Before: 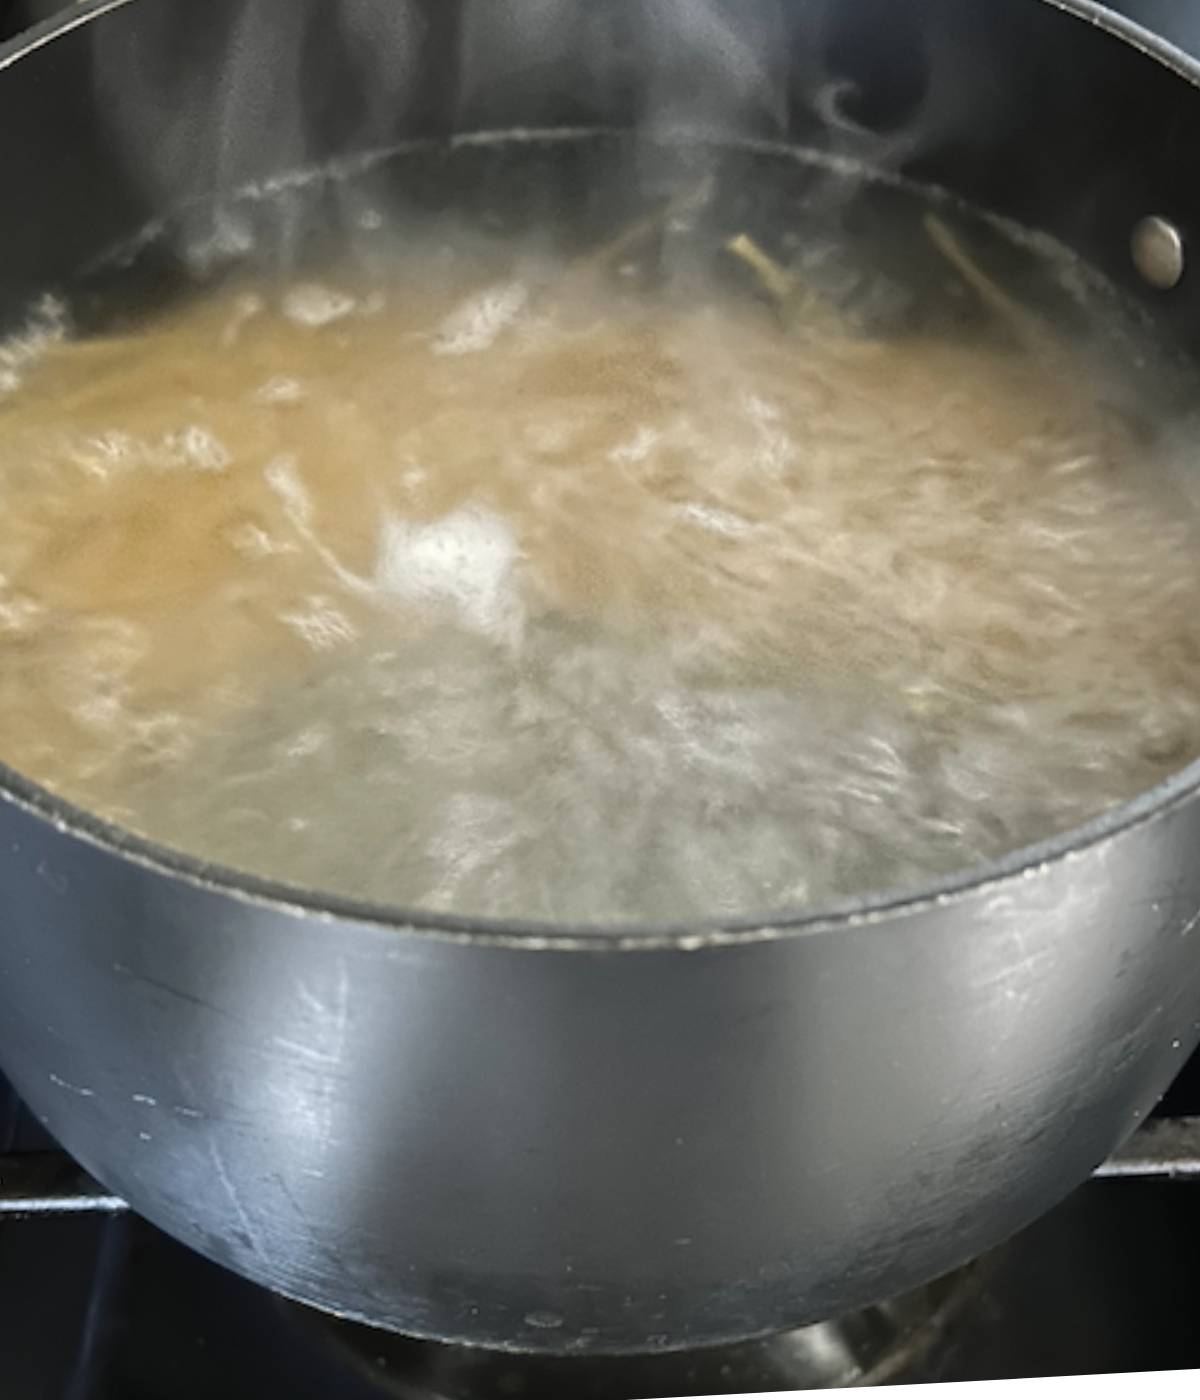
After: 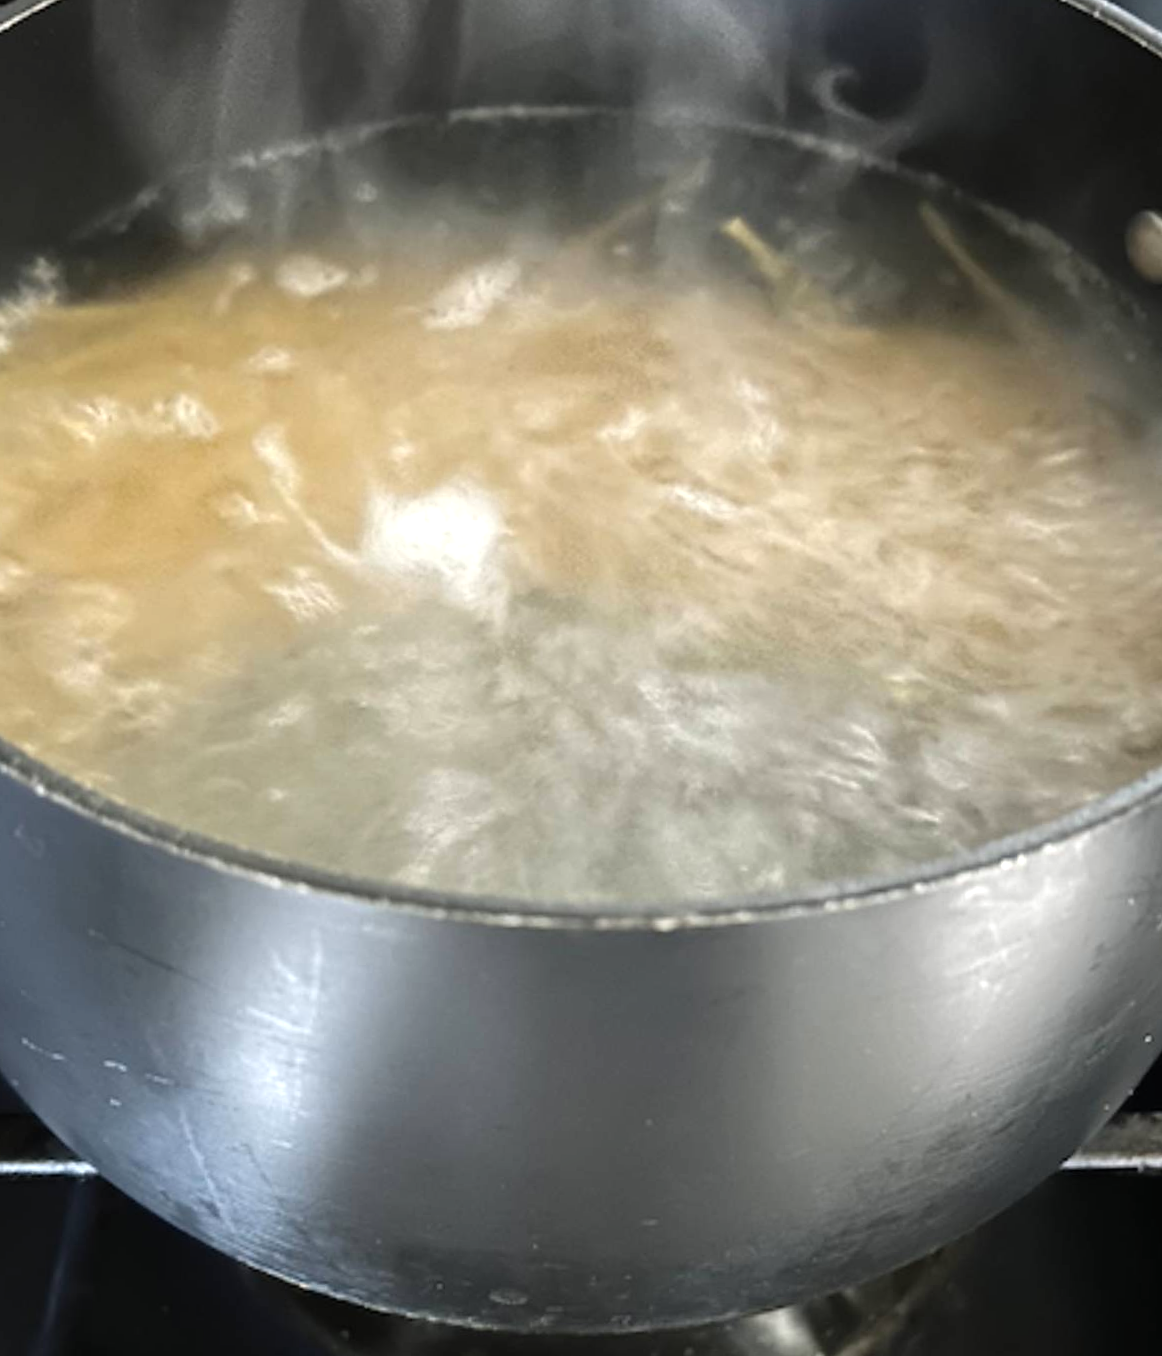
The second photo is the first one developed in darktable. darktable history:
tone equalizer: -8 EV -0.378 EV, -7 EV -0.403 EV, -6 EV -0.317 EV, -5 EV -0.209 EV, -3 EV 0.221 EV, -2 EV 0.329 EV, -1 EV 0.377 EV, +0 EV 0.426 EV
crop and rotate: angle -1.6°
